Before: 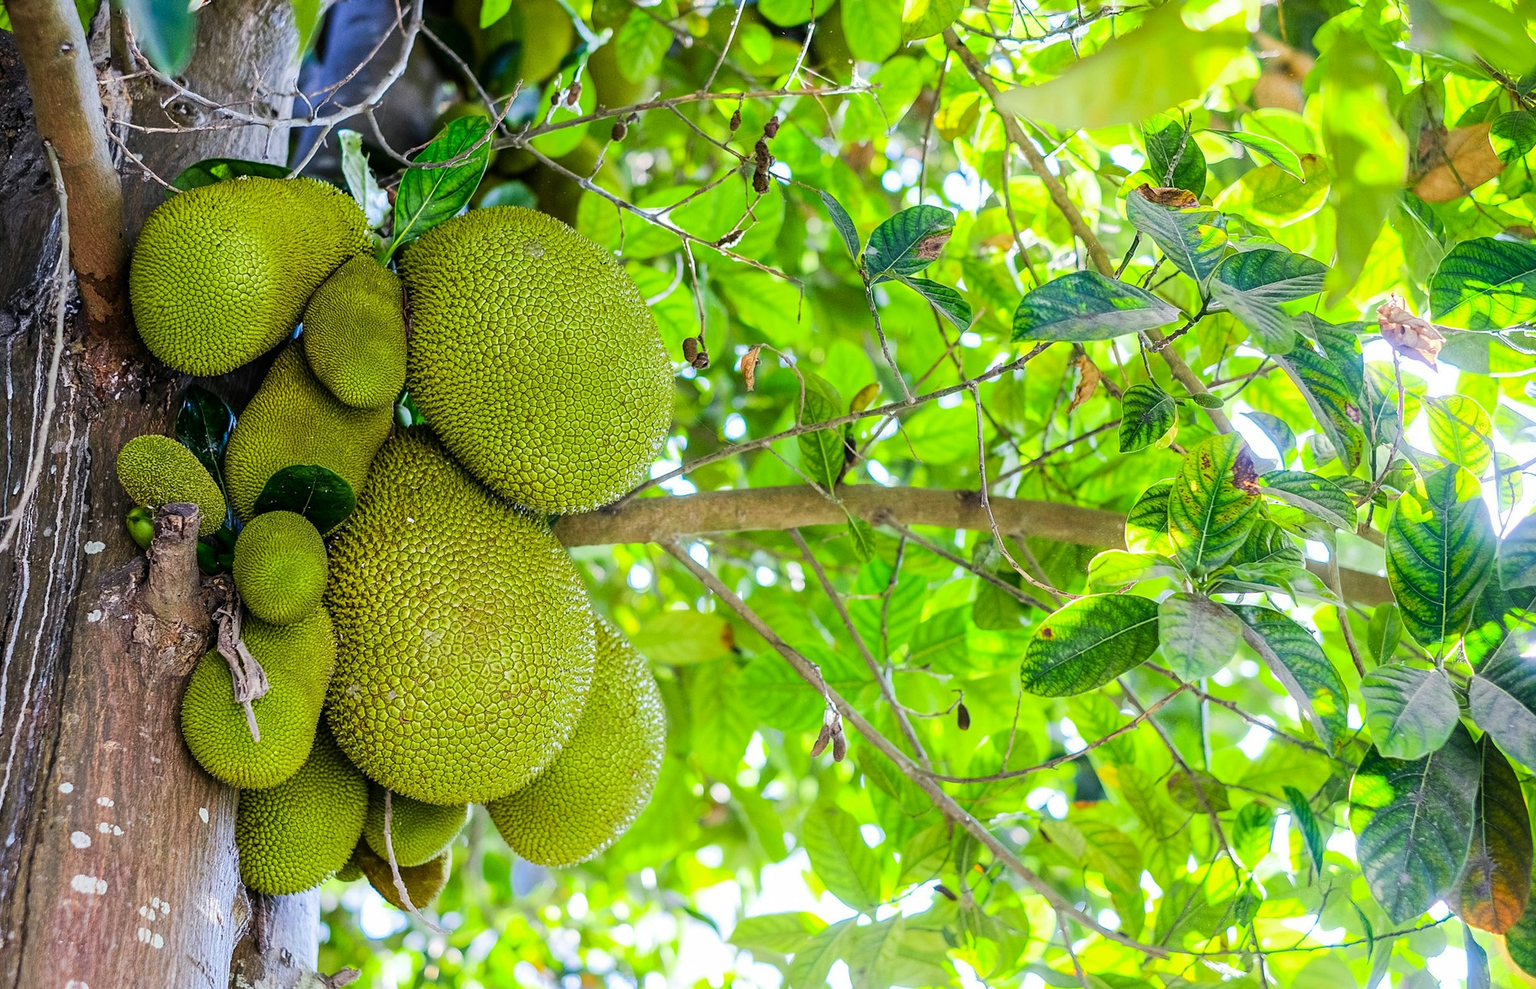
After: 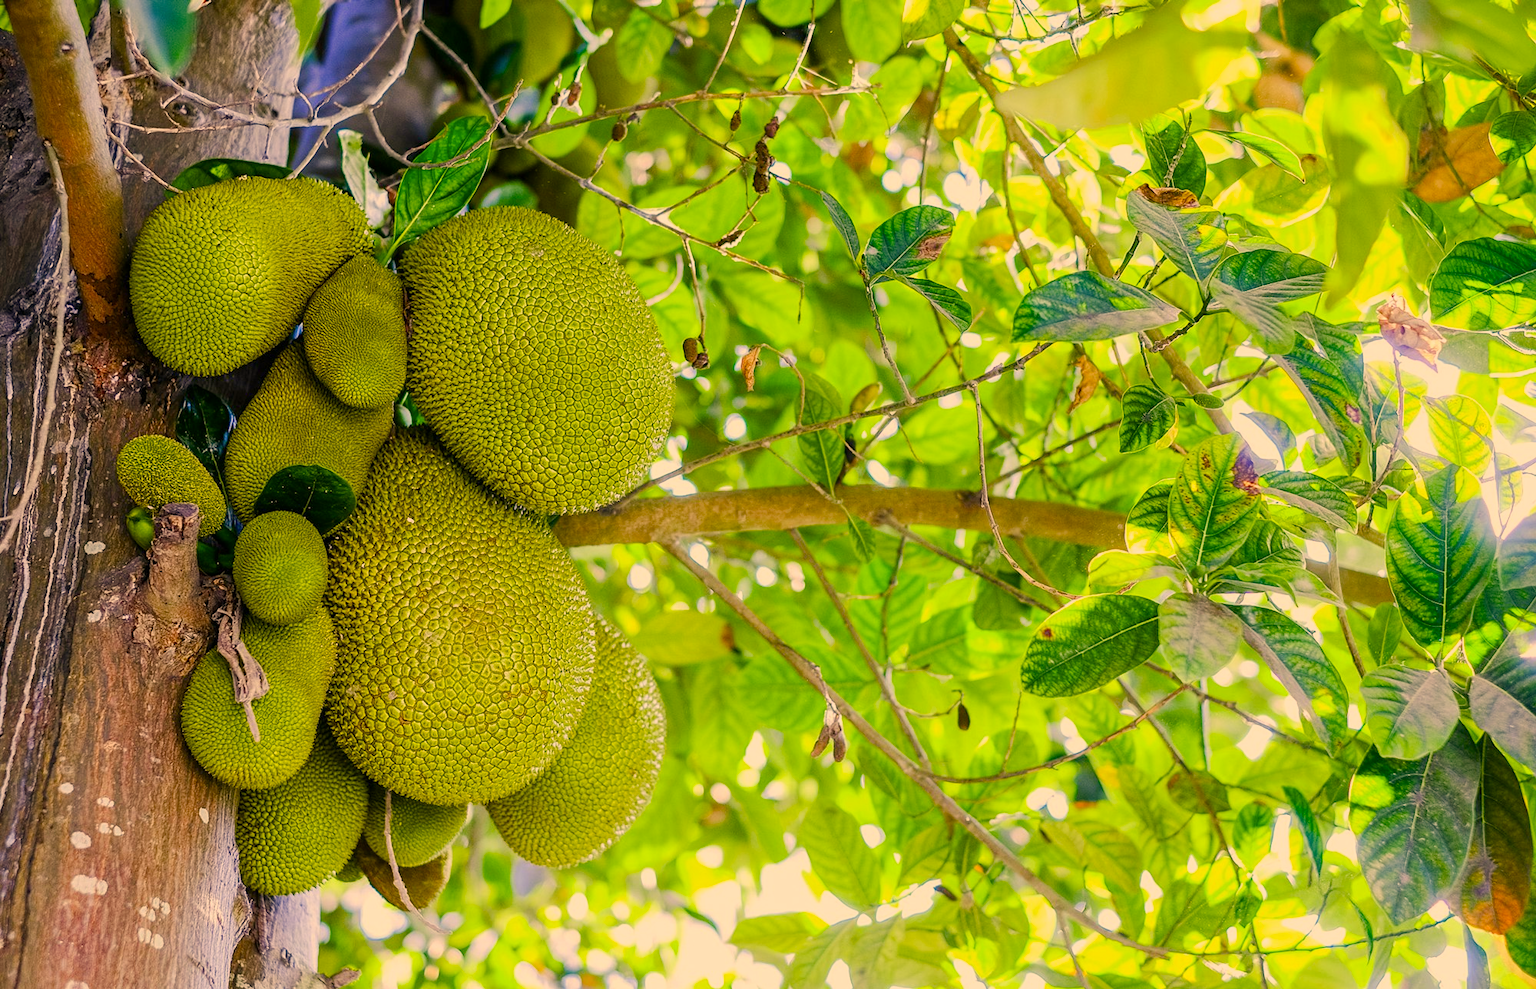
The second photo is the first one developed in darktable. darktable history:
color balance rgb: perceptual saturation grading › global saturation 0.049%, perceptual saturation grading › highlights -17.008%, perceptual saturation grading › mid-tones 32.78%, perceptual saturation grading › shadows 50.367%, contrast -10.356%
color correction: highlights a* 14.8, highlights b* 30.91
